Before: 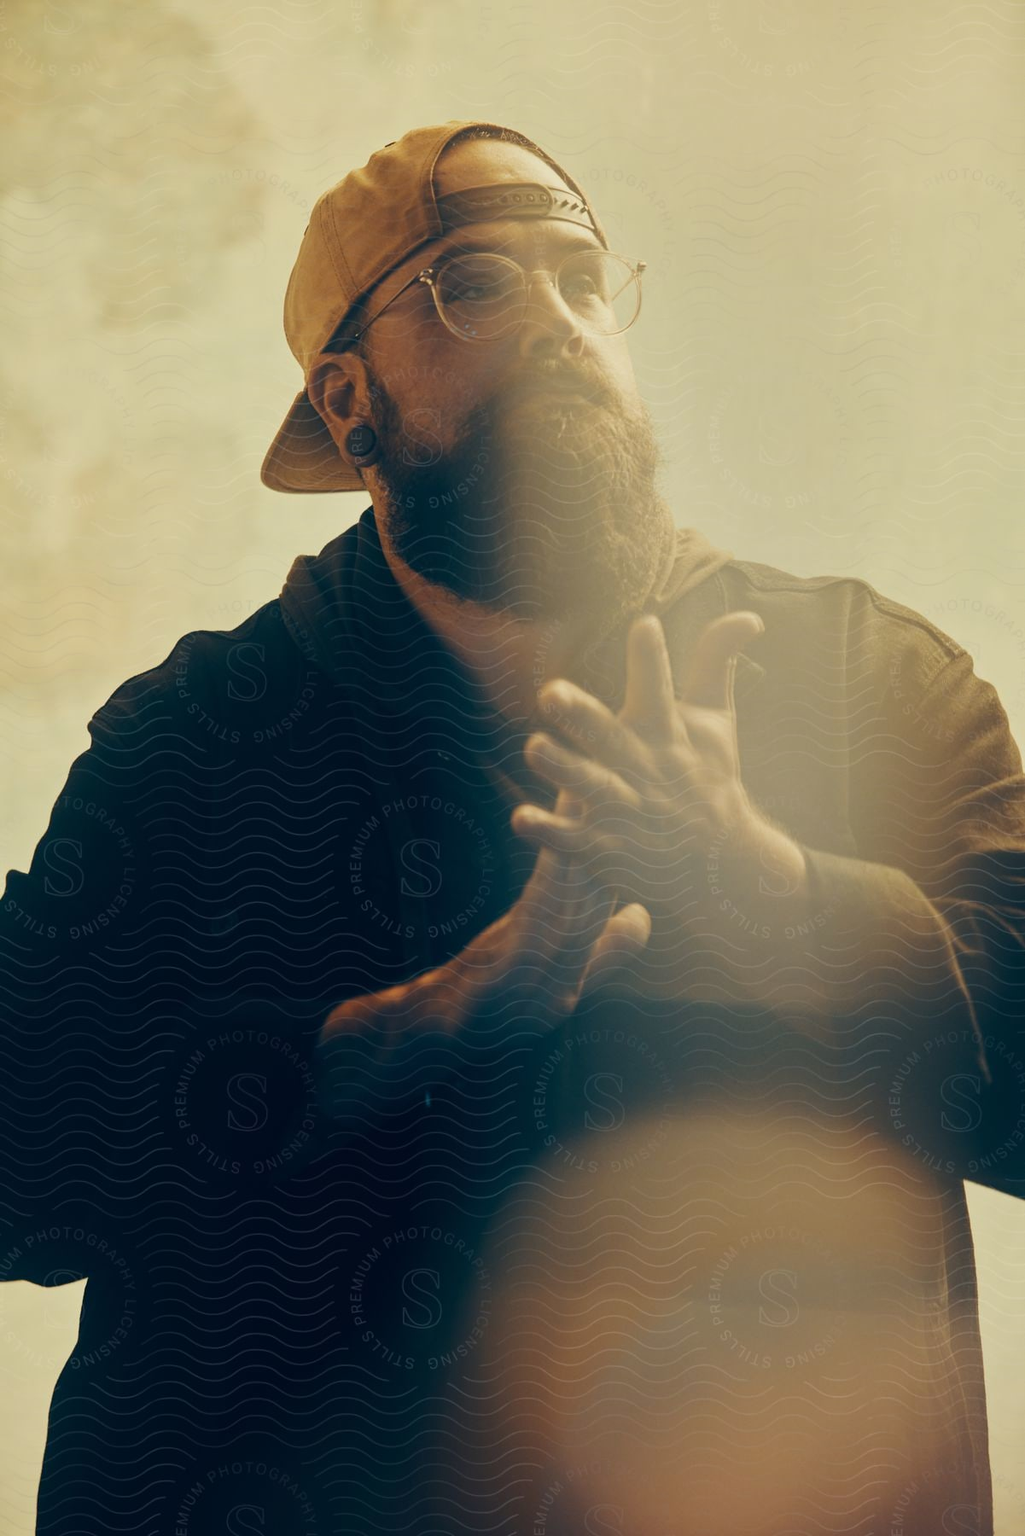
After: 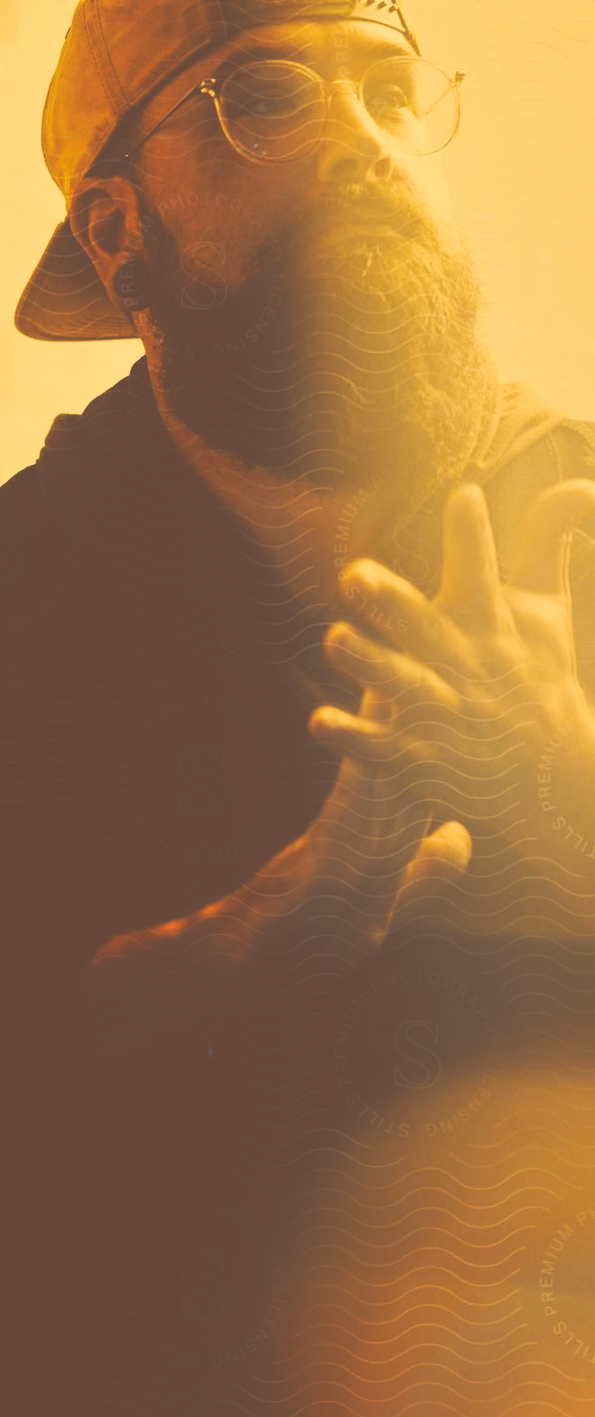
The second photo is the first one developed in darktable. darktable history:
color correction: highlights a* 10.08, highlights b* 38.83, shadows a* 14.32, shadows b* 3.48
tone curve: curves: ch0 [(0, 0) (0.003, 0.334) (0.011, 0.338) (0.025, 0.338) (0.044, 0.338) (0.069, 0.339) (0.1, 0.342) (0.136, 0.343) (0.177, 0.349) (0.224, 0.36) (0.277, 0.385) (0.335, 0.42) (0.399, 0.465) (0.468, 0.535) (0.543, 0.632) (0.623, 0.73) (0.709, 0.814) (0.801, 0.879) (0.898, 0.935) (1, 1)], preserve colors none
crop and rotate: angle 0.025°, left 24.25%, top 13.154%, right 26.167%, bottom 8.072%
